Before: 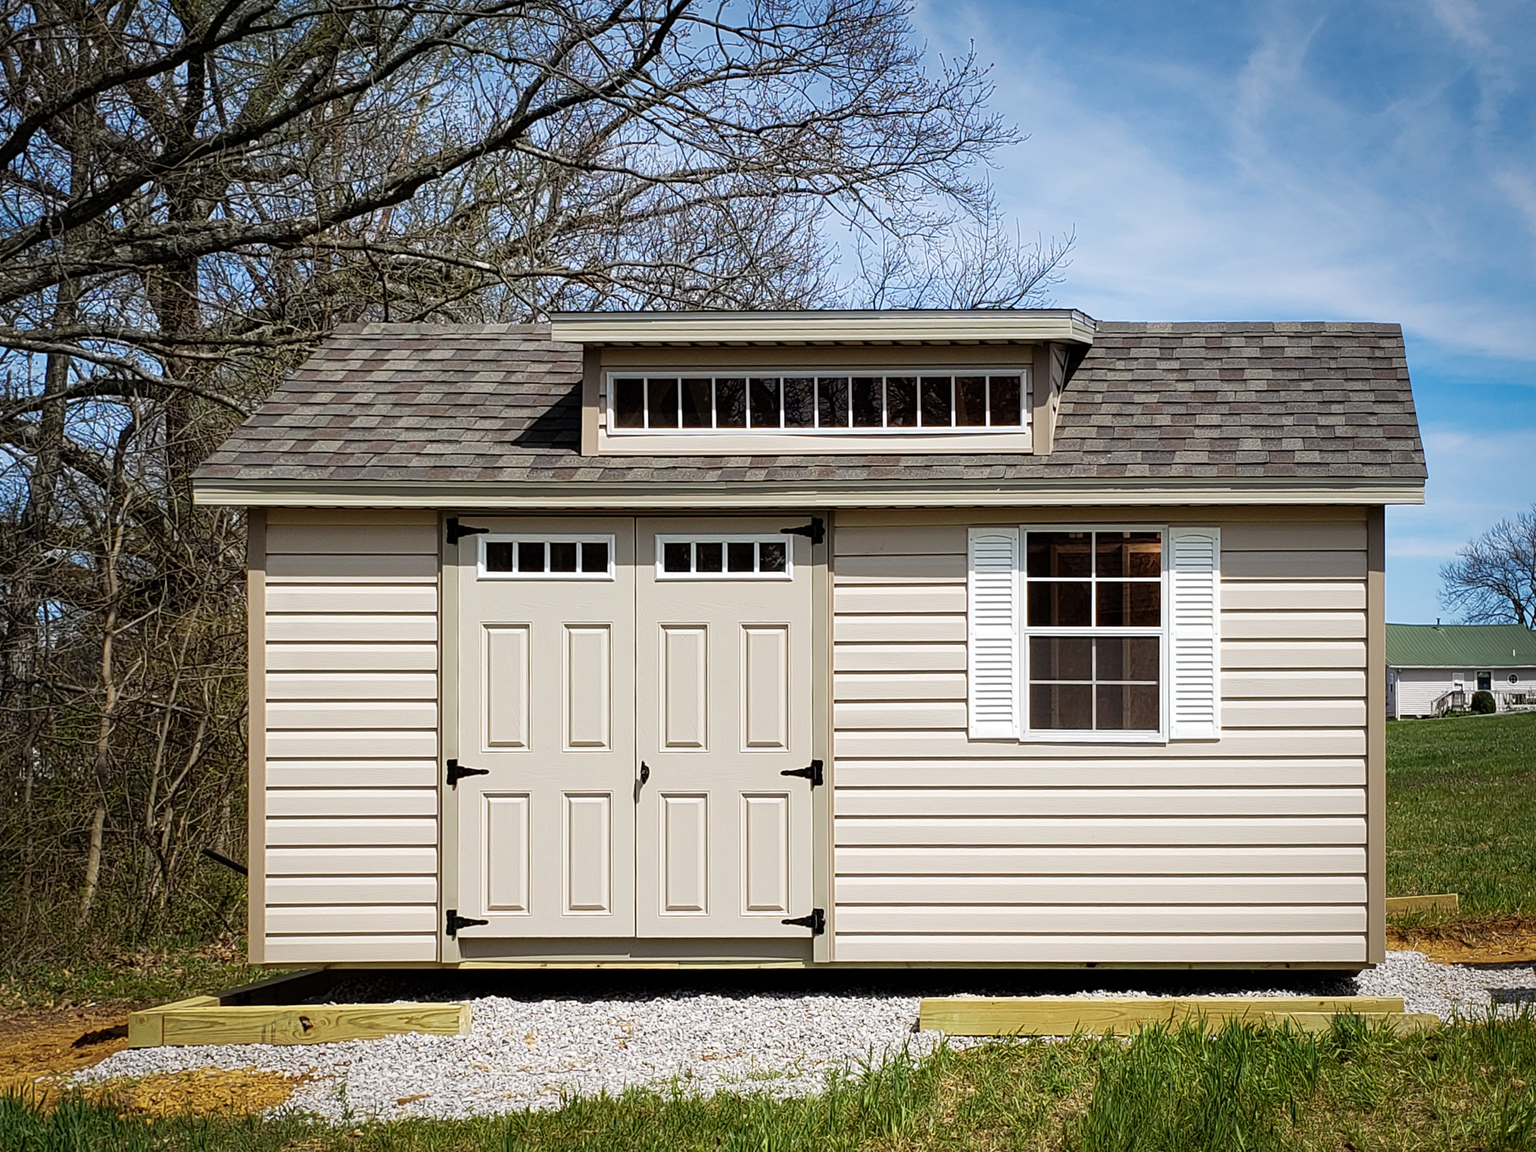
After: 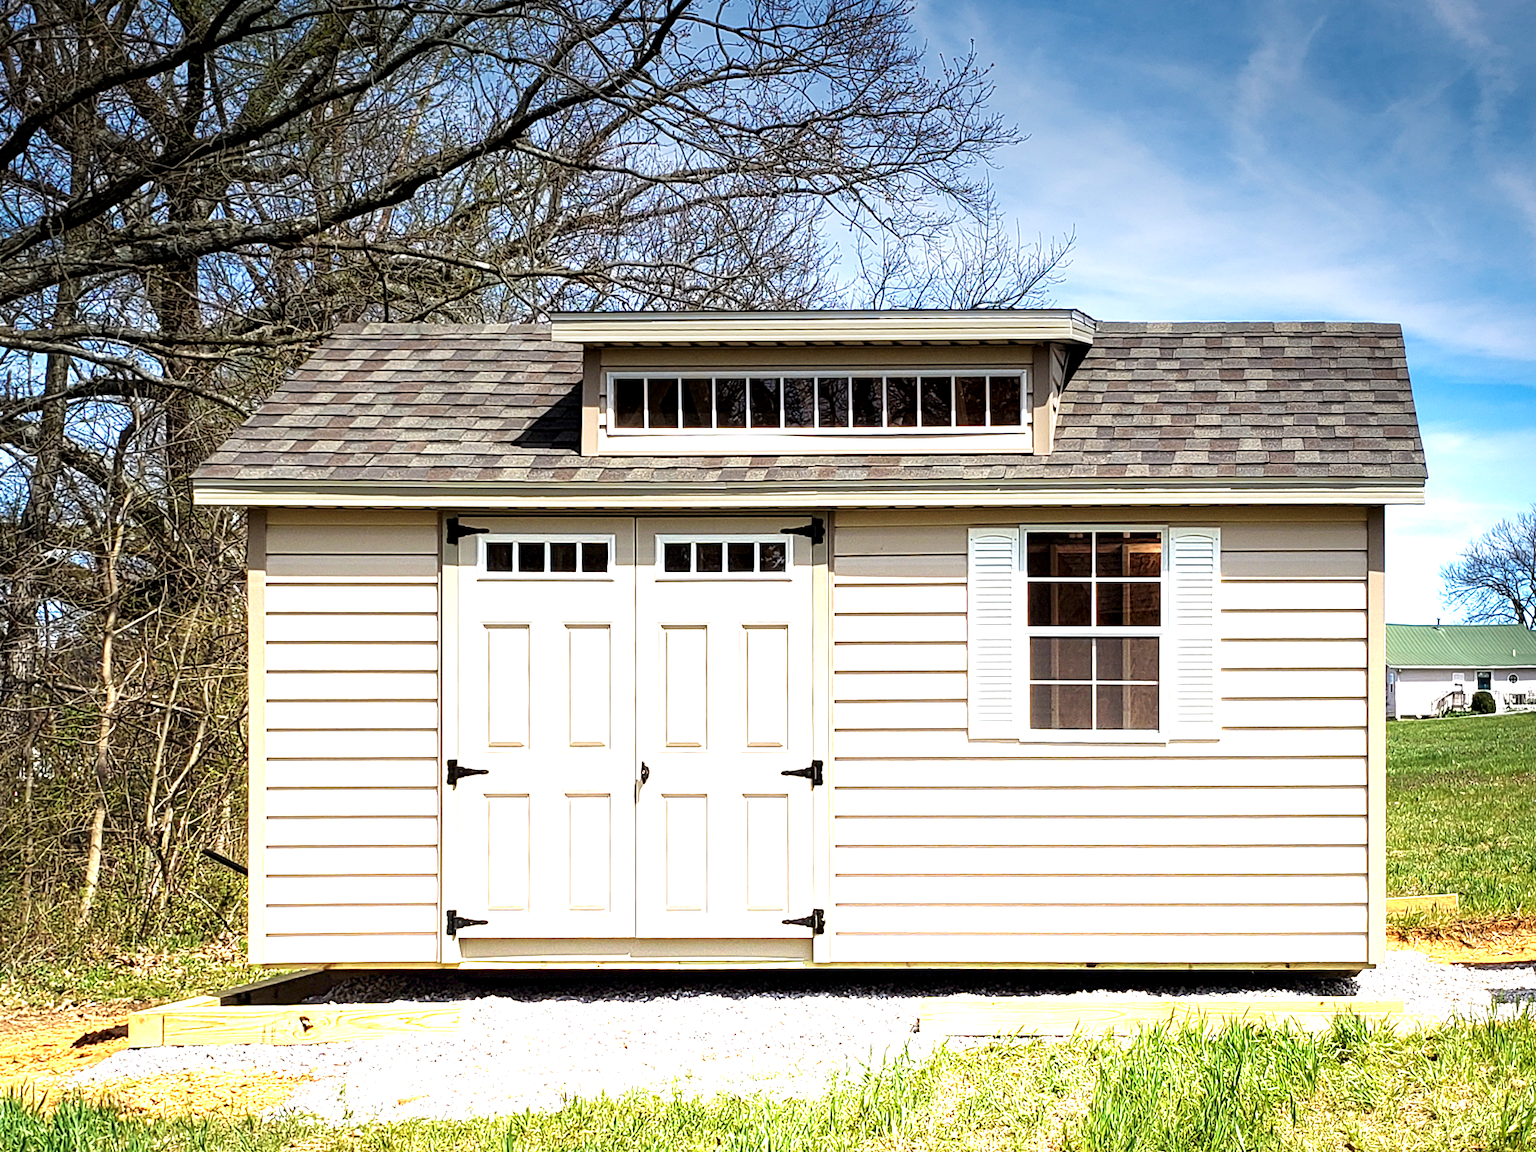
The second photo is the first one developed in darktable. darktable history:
velvia: strength 15%
contrast equalizer: octaves 7, y [[0.6 ×6], [0.55 ×6], [0 ×6], [0 ×6], [0 ×6]], mix 0.2
graduated density: density -3.9 EV
